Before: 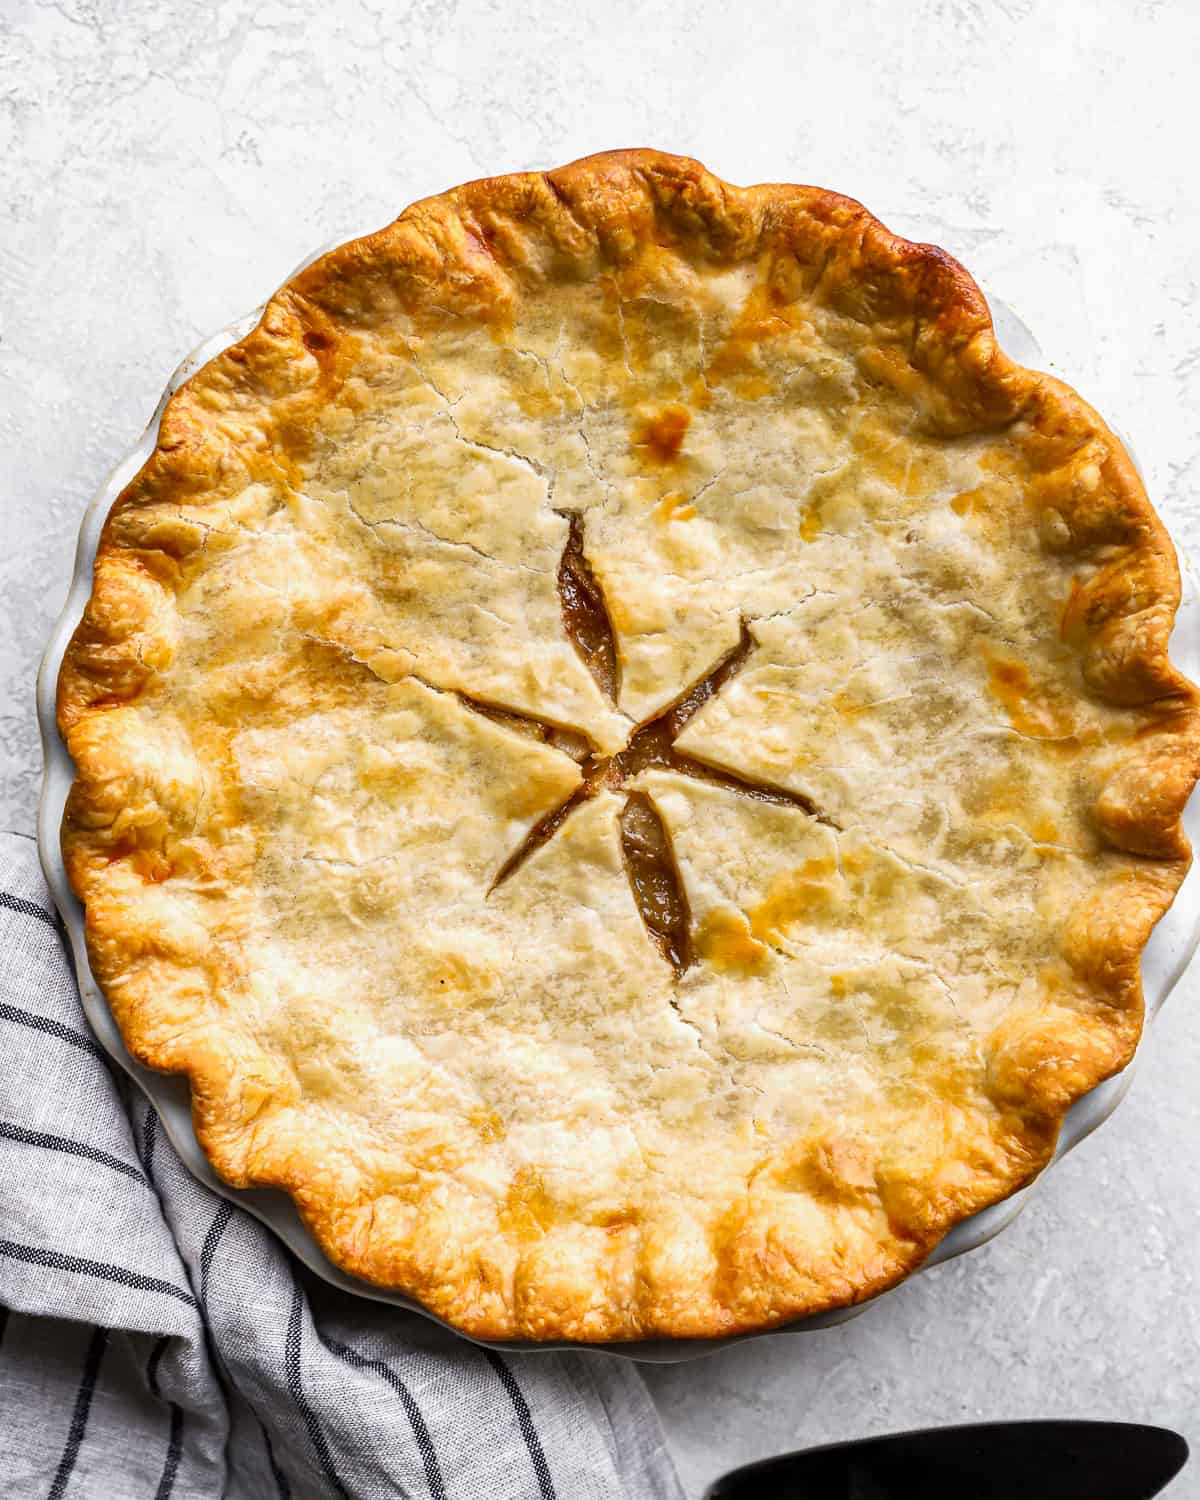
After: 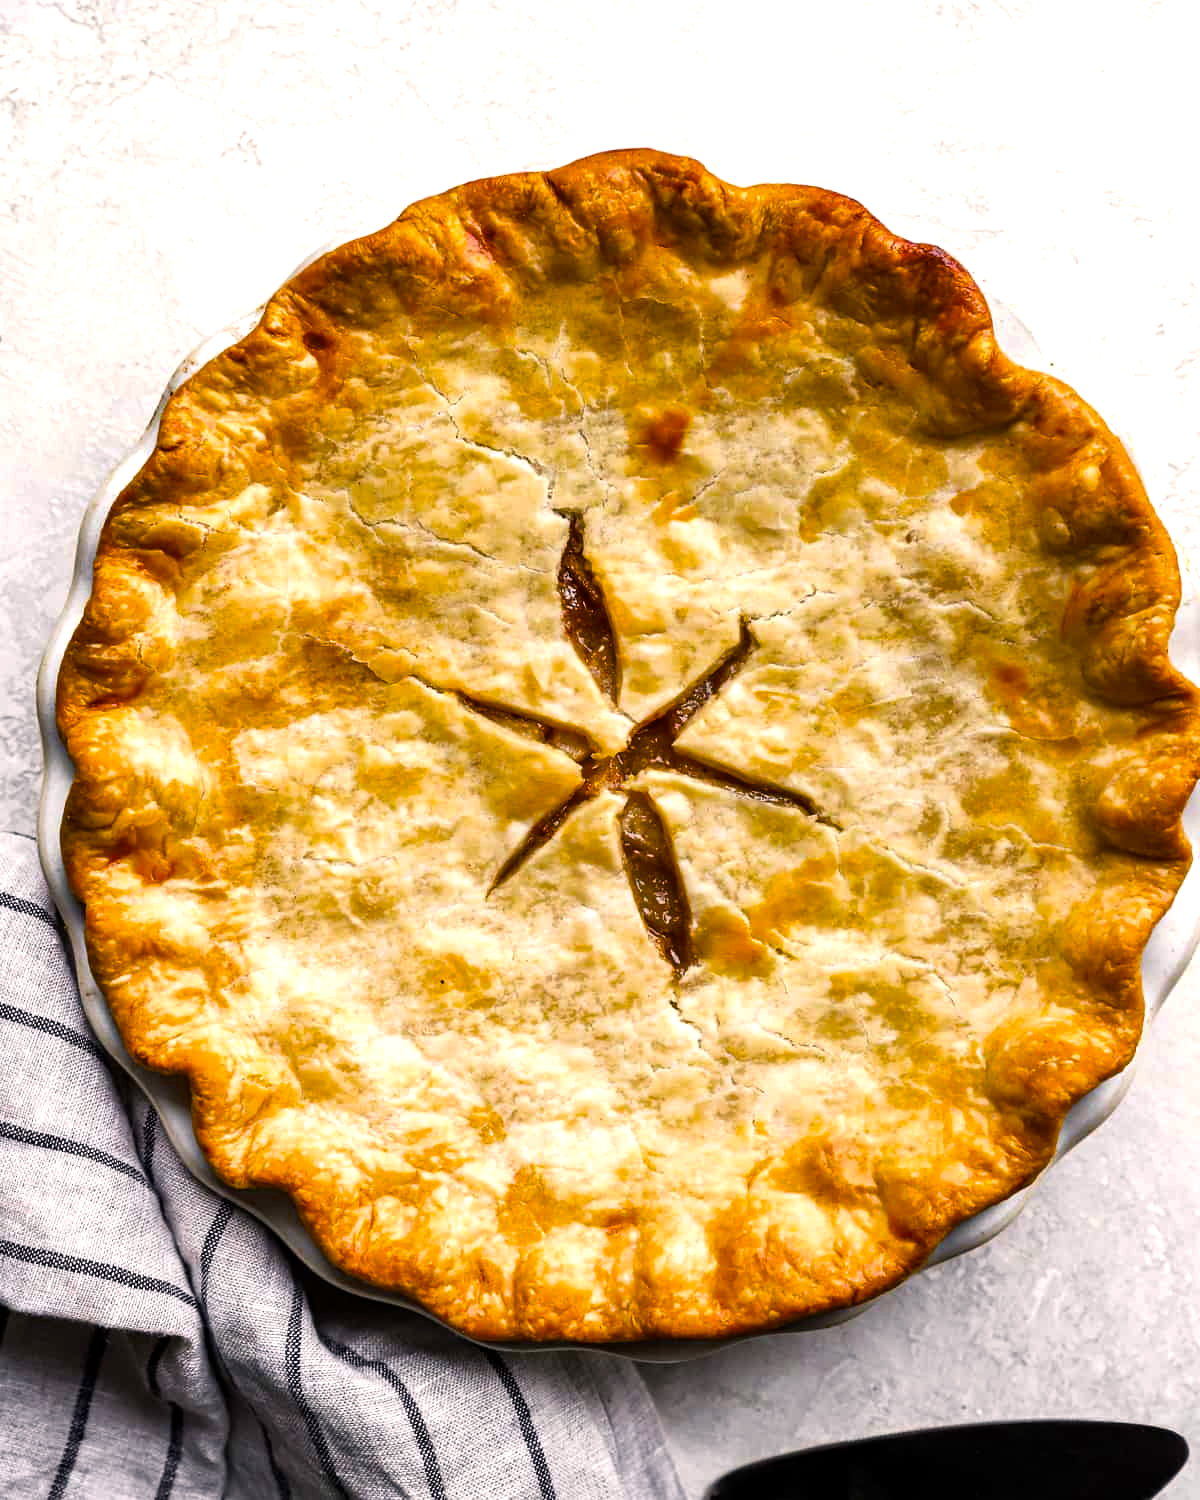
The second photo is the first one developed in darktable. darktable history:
color balance rgb: highlights gain › chroma 1.588%, highlights gain › hue 56.23°, perceptual saturation grading › global saturation 19.676%, global vibrance 9.236%, contrast 15.107%, saturation formula JzAzBz (2021)
